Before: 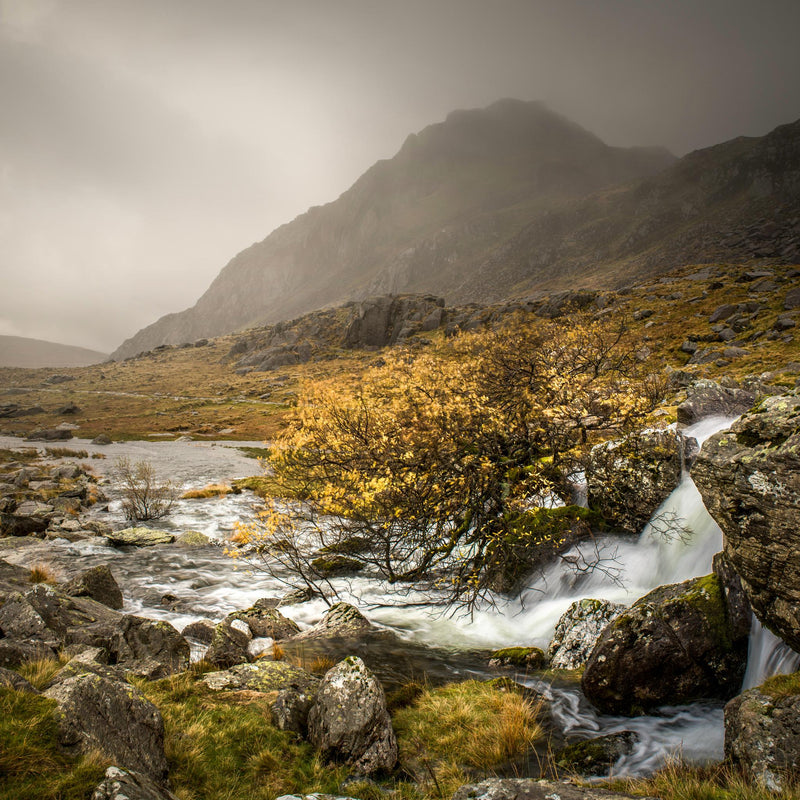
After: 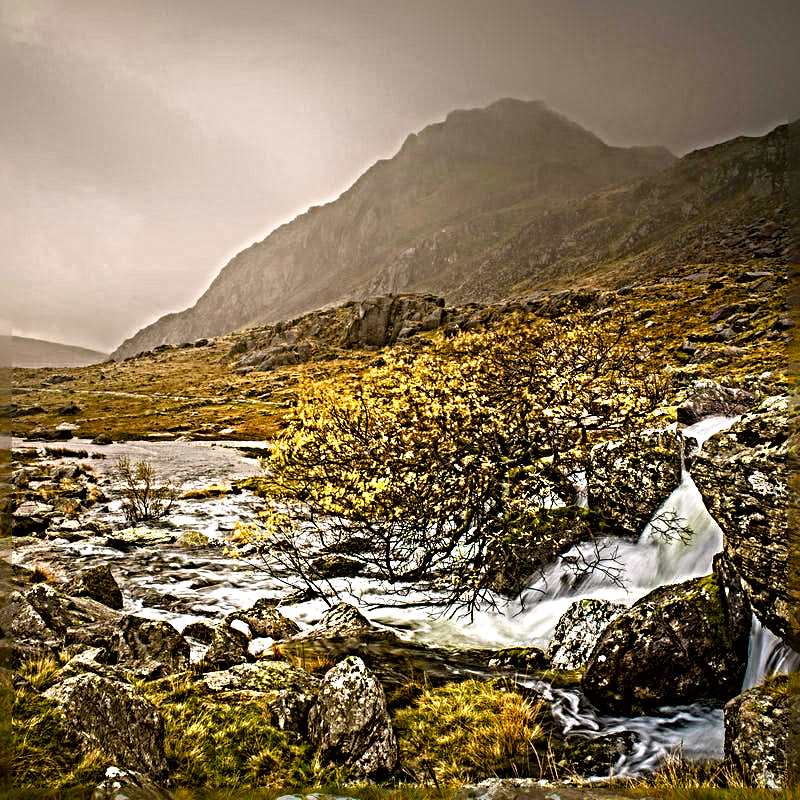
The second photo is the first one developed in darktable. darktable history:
color balance rgb: perceptual saturation grading › global saturation 20%, perceptual saturation grading › highlights -25%, perceptual saturation grading › shadows 25%, global vibrance 50%
sharpen: radius 6.3, amount 1.8, threshold 0
tone equalizer: on, module defaults
color correction: highlights a* 3.12, highlights b* -1.55, shadows a* -0.101, shadows b* 2.52, saturation 0.98
